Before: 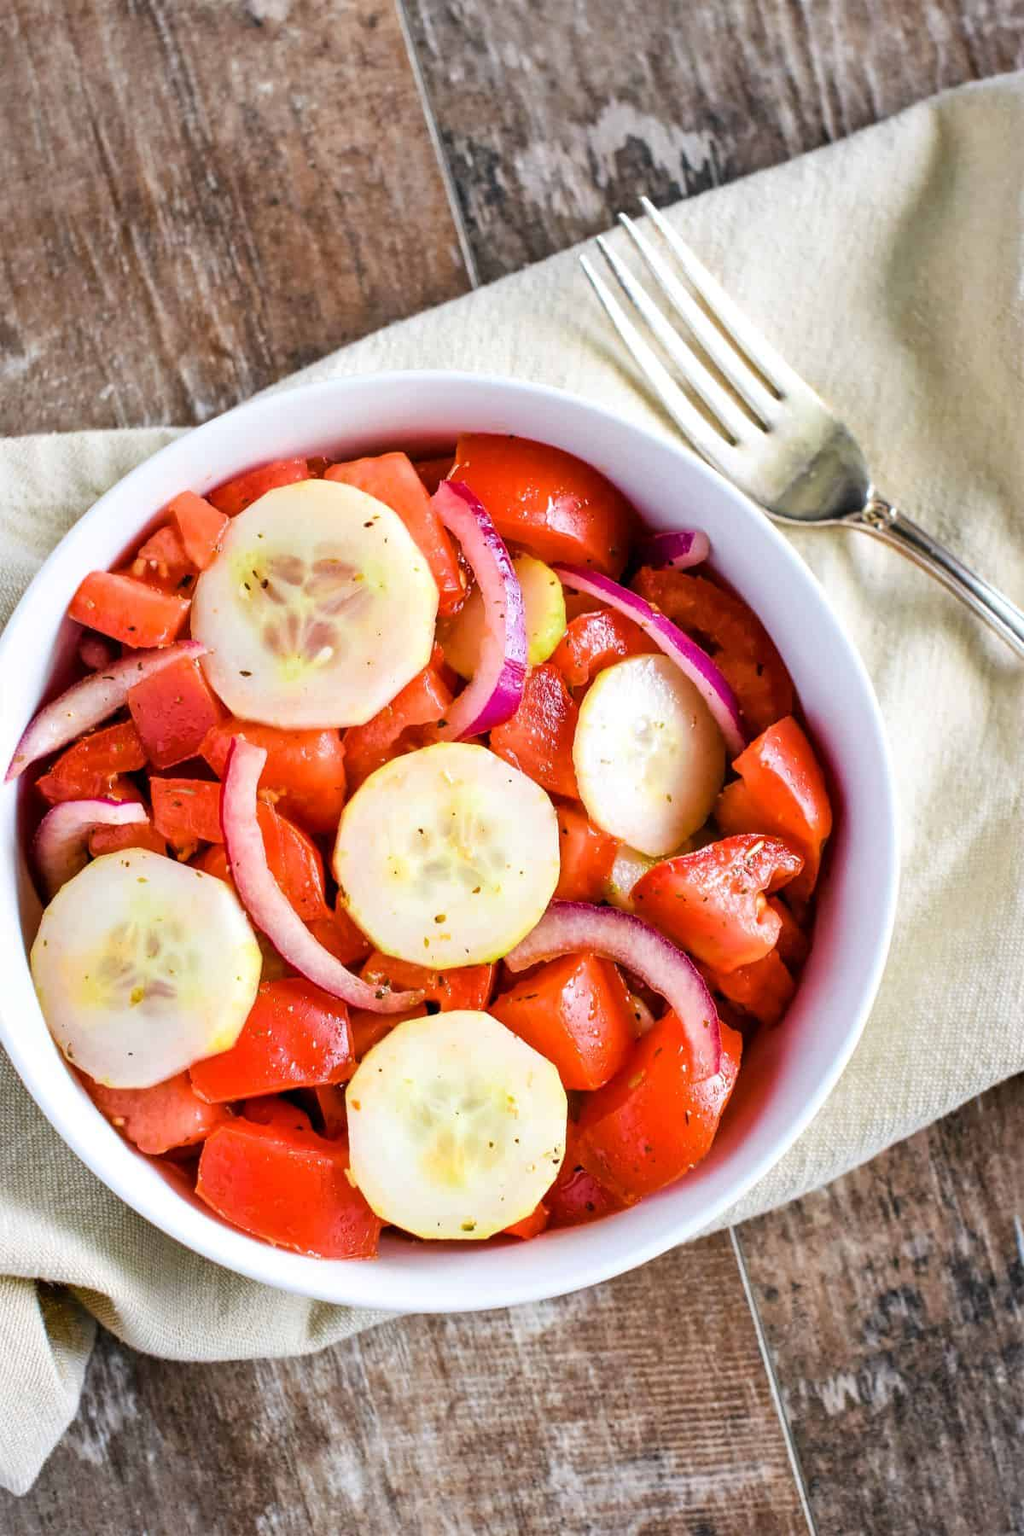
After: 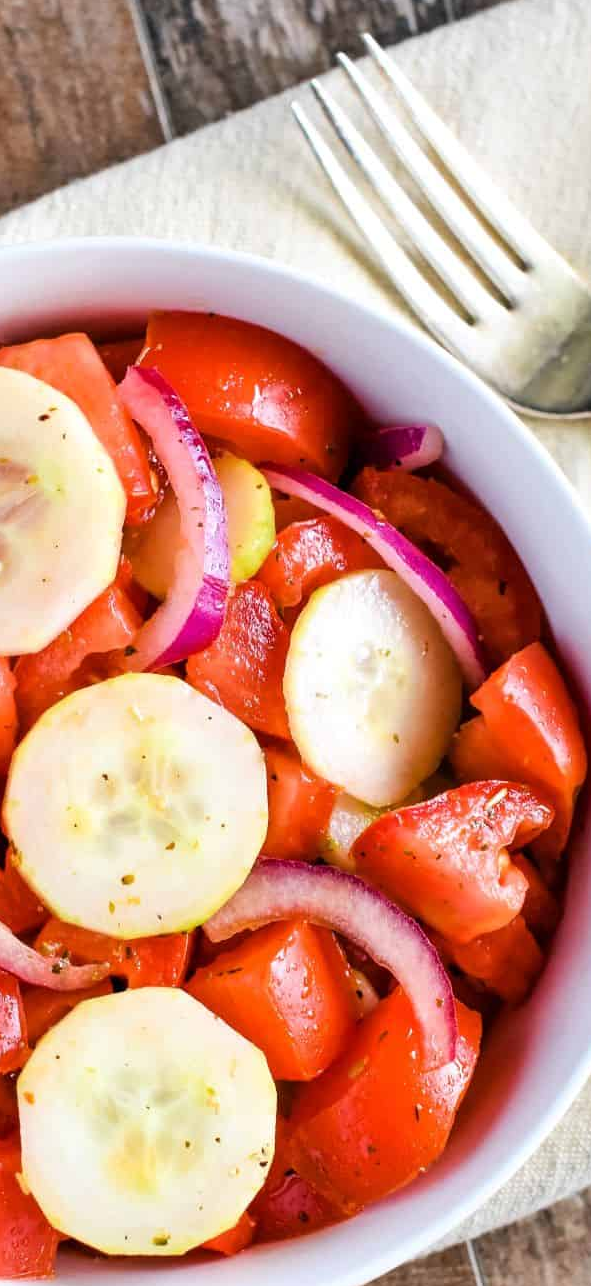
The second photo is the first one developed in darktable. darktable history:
crop: left 32.336%, top 10.981%, right 18.379%, bottom 17.53%
